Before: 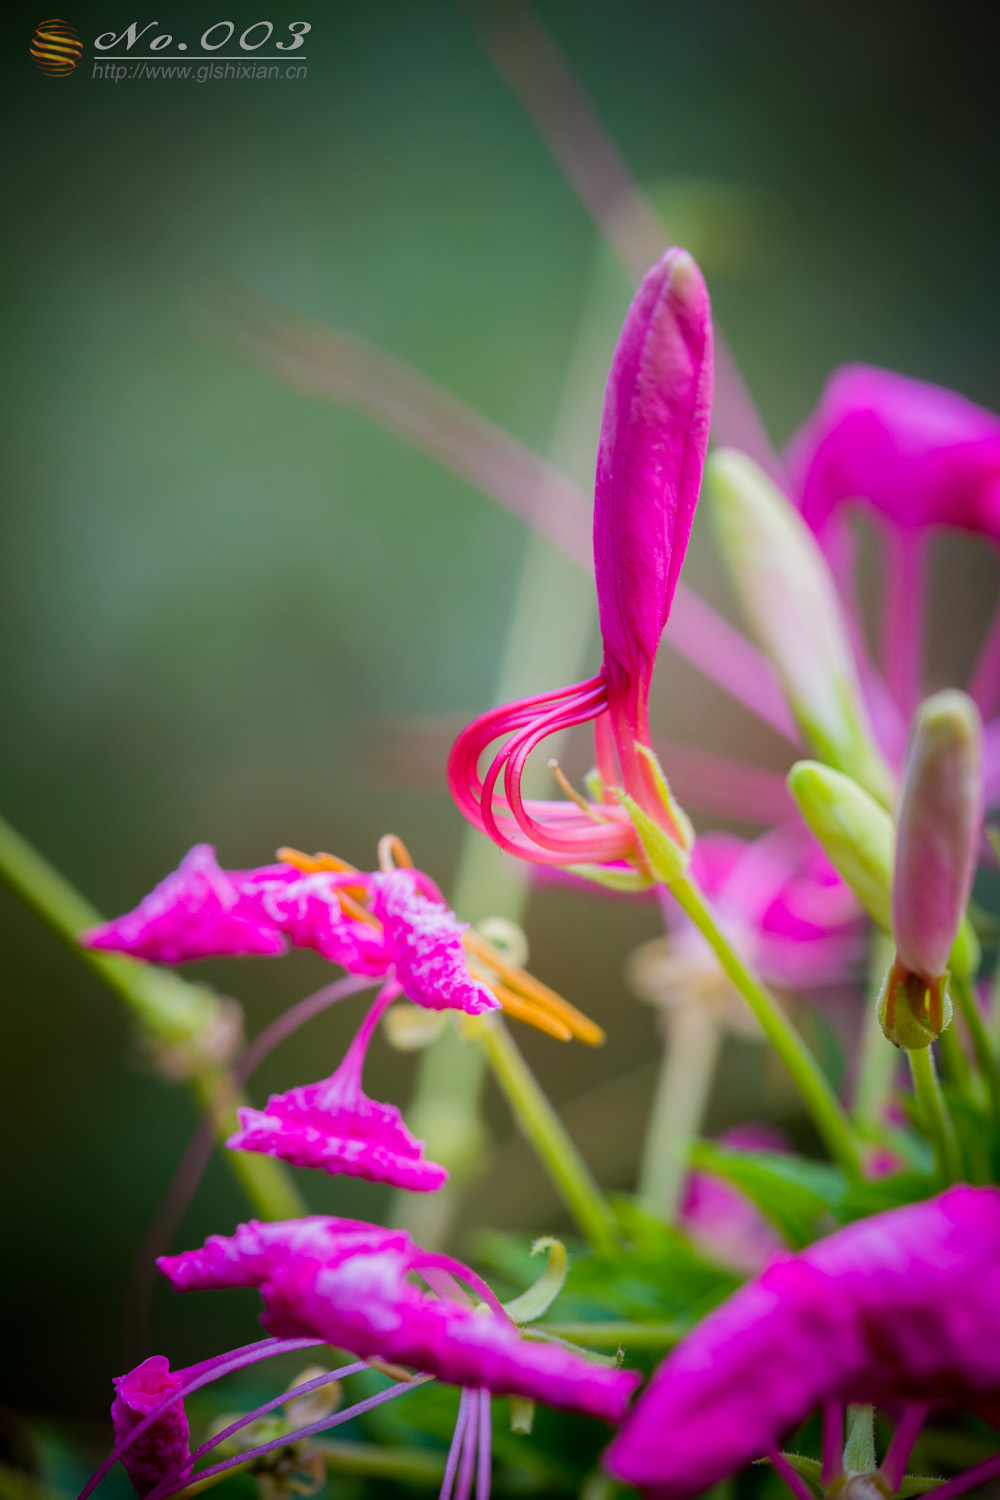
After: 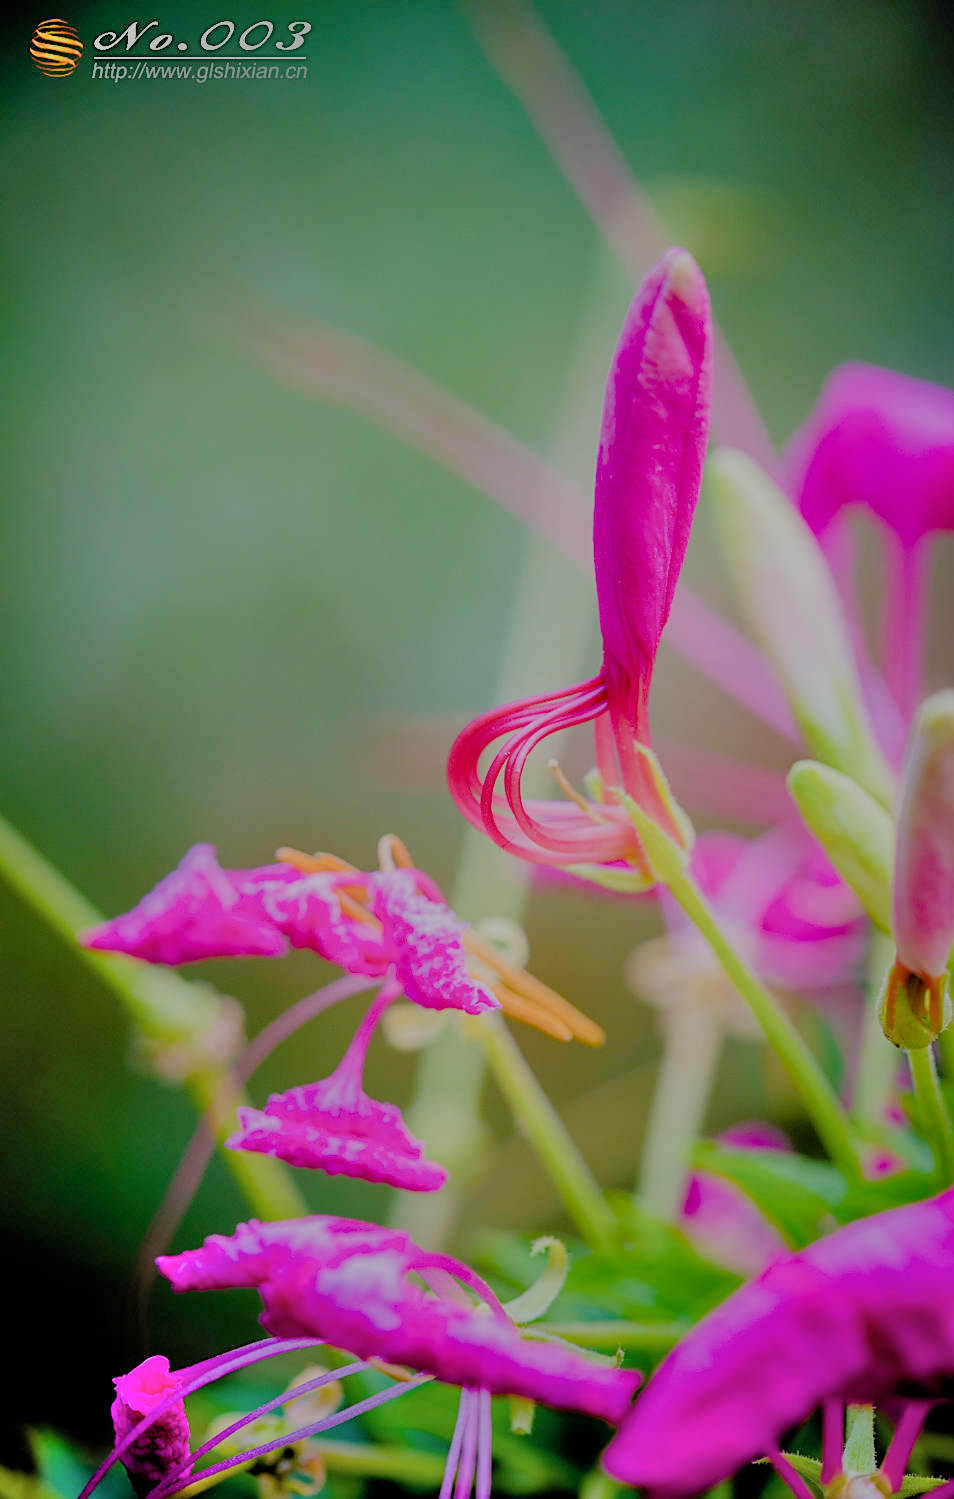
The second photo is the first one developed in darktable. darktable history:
sharpen: amount 0.494
filmic rgb: black relative exposure -4.49 EV, white relative exposure 6.62 EV, threshold 5.98 EV, hardness 1.92, contrast 0.507, enable highlight reconstruction true
shadows and highlights: shadows 59.48, soften with gaussian
exposure: black level correction 0, exposure 0.702 EV, compensate highlight preservation false
crop: right 4.522%, bottom 0.02%
color balance rgb: shadows lift › chroma 2.057%, shadows lift › hue 219.45°, perceptual saturation grading › global saturation 19.975%, perceptual saturation grading › highlights -25.77%, perceptual saturation grading › shadows 49.851%
